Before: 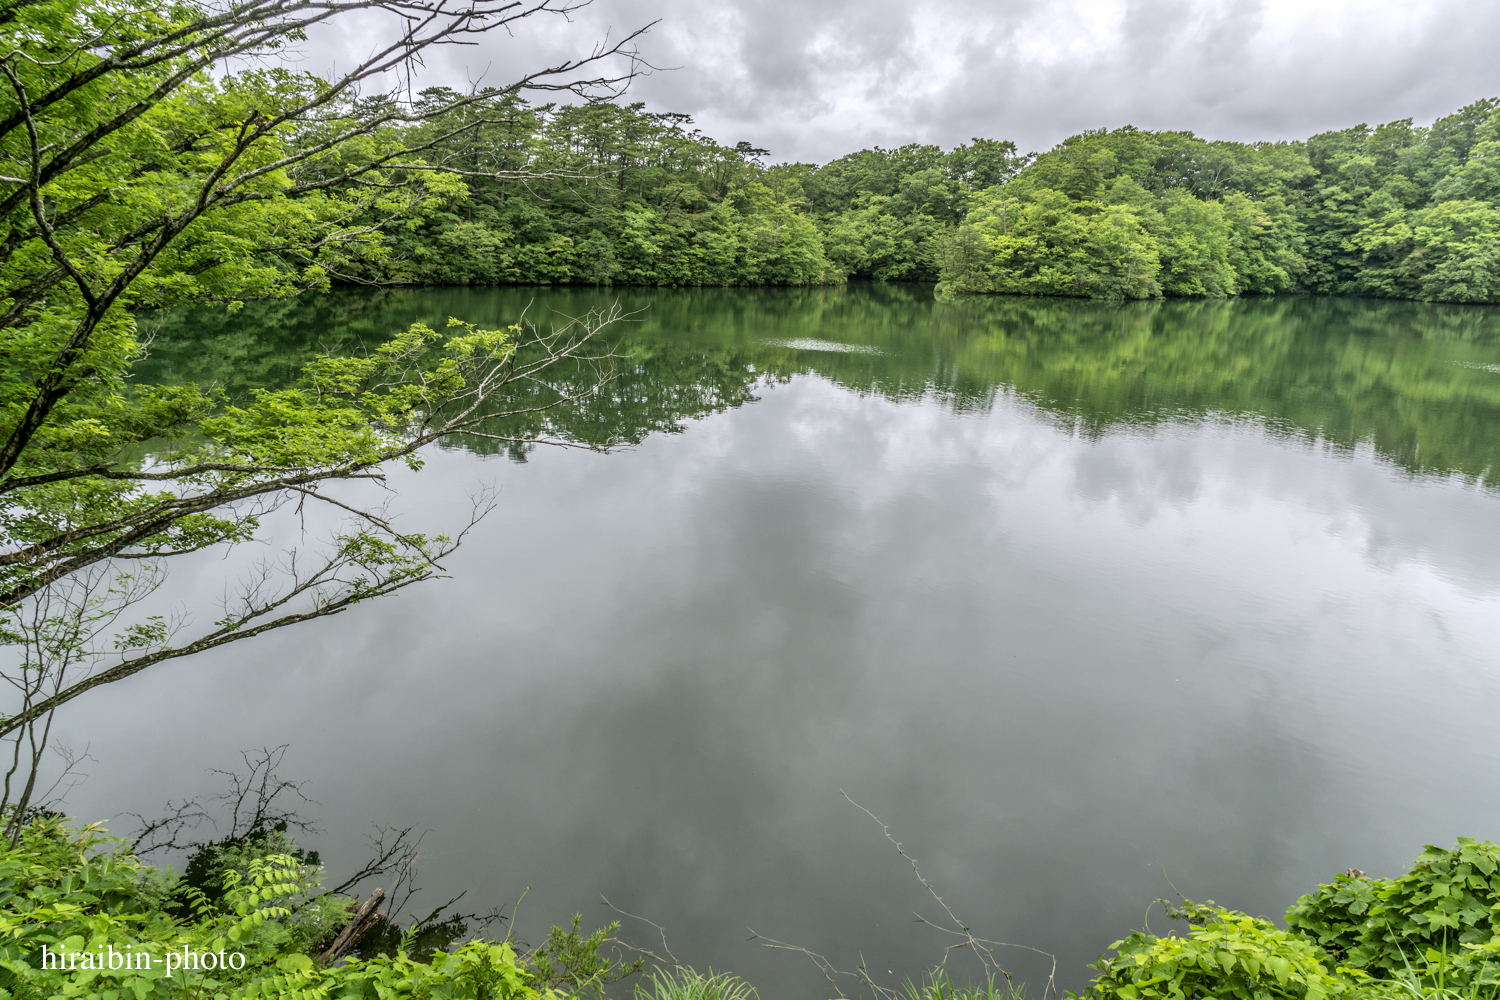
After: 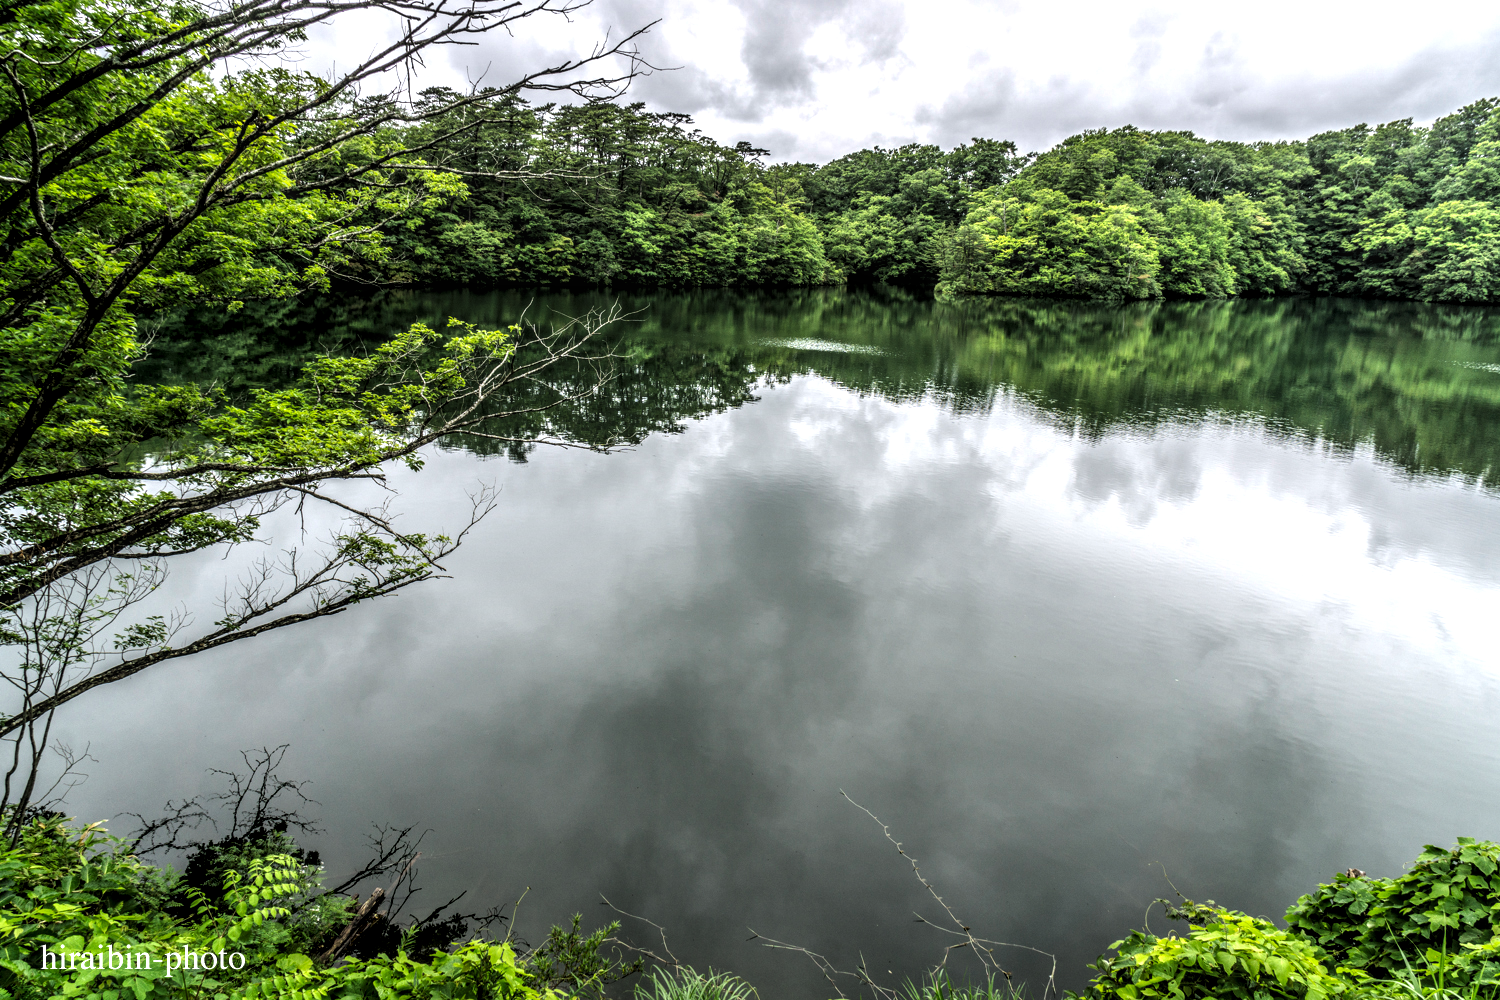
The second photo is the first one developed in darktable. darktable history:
local contrast: on, module defaults
tone equalizer: -8 EV -0.417 EV, -7 EV -0.389 EV, -6 EV -0.333 EV, -5 EV -0.222 EV, -3 EV 0.222 EV, -2 EV 0.333 EV, -1 EV 0.389 EV, +0 EV 0.417 EV, edges refinement/feathering 500, mask exposure compensation -1.57 EV, preserve details no
levels: levels [0.101, 0.578, 0.953]
